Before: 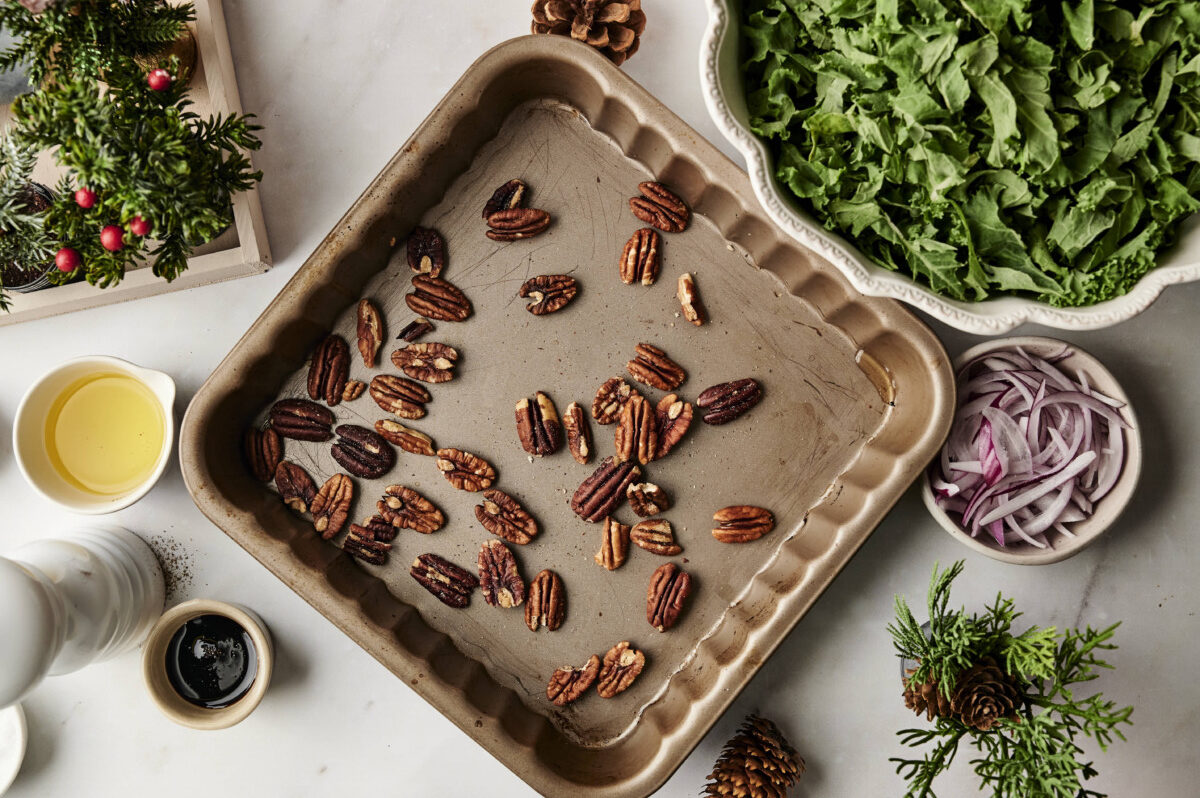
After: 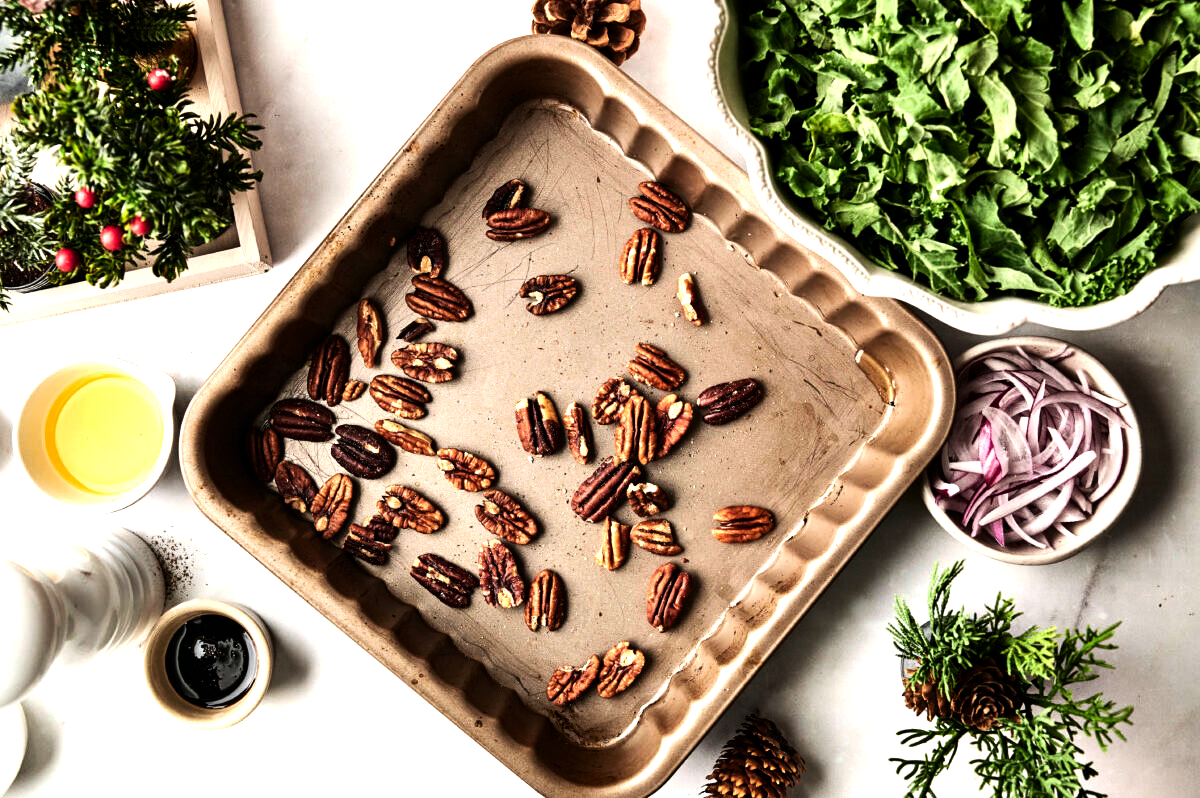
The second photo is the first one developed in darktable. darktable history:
exposure: exposure 0.203 EV, compensate highlight preservation false
tone equalizer: -8 EV -1.12 EV, -7 EV -1.03 EV, -6 EV -0.829 EV, -5 EV -0.552 EV, -3 EV 0.546 EV, -2 EV 0.882 EV, -1 EV 1 EV, +0 EV 1.07 EV, edges refinement/feathering 500, mask exposure compensation -1.57 EV, preserve details no
